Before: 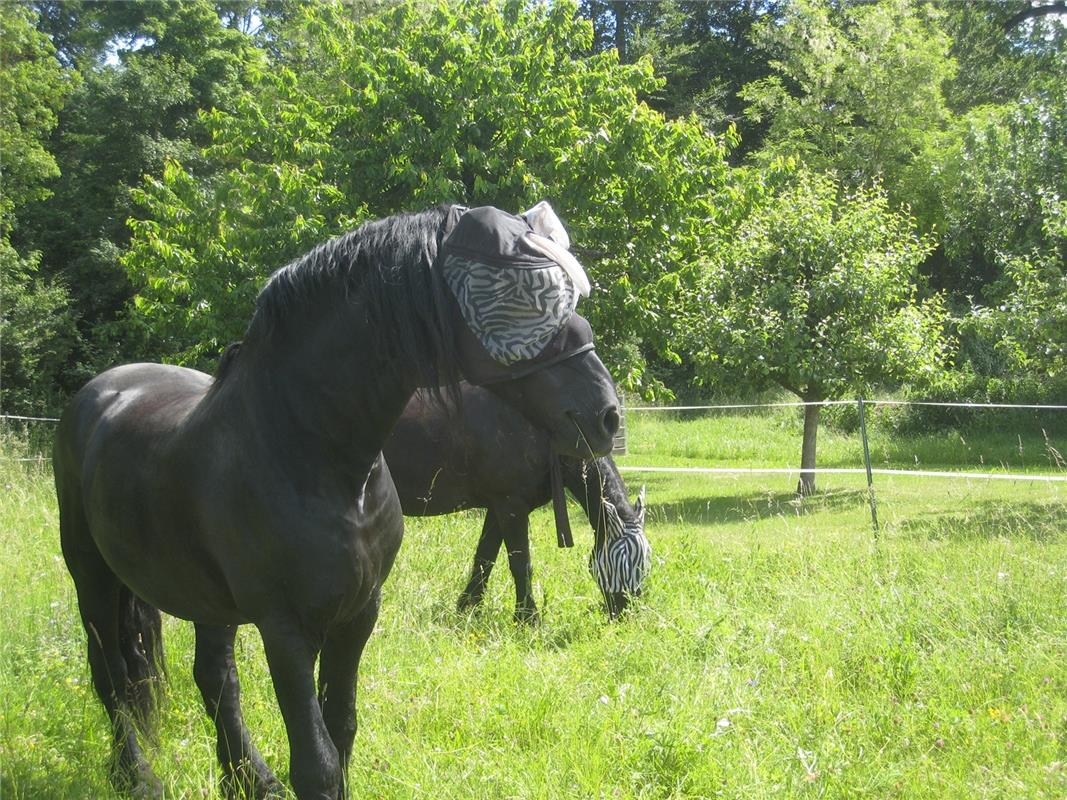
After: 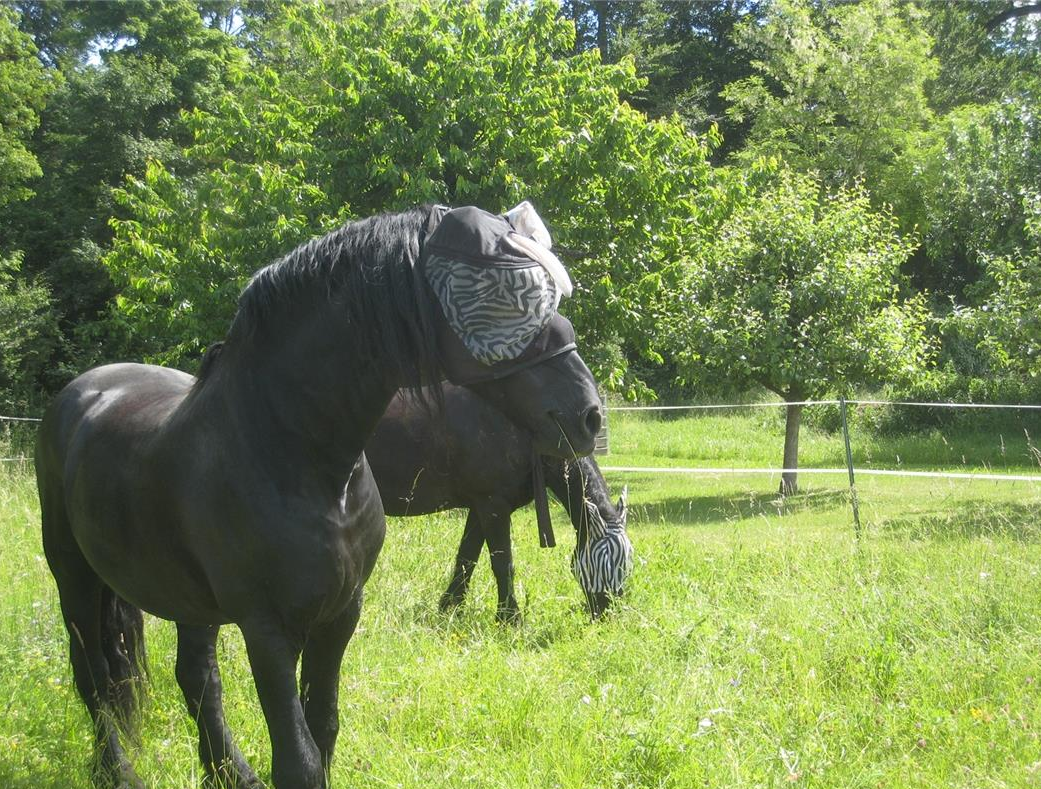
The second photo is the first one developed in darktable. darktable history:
crop and rotate: left 1.769%, right 0.599%, bottom 1.314%
